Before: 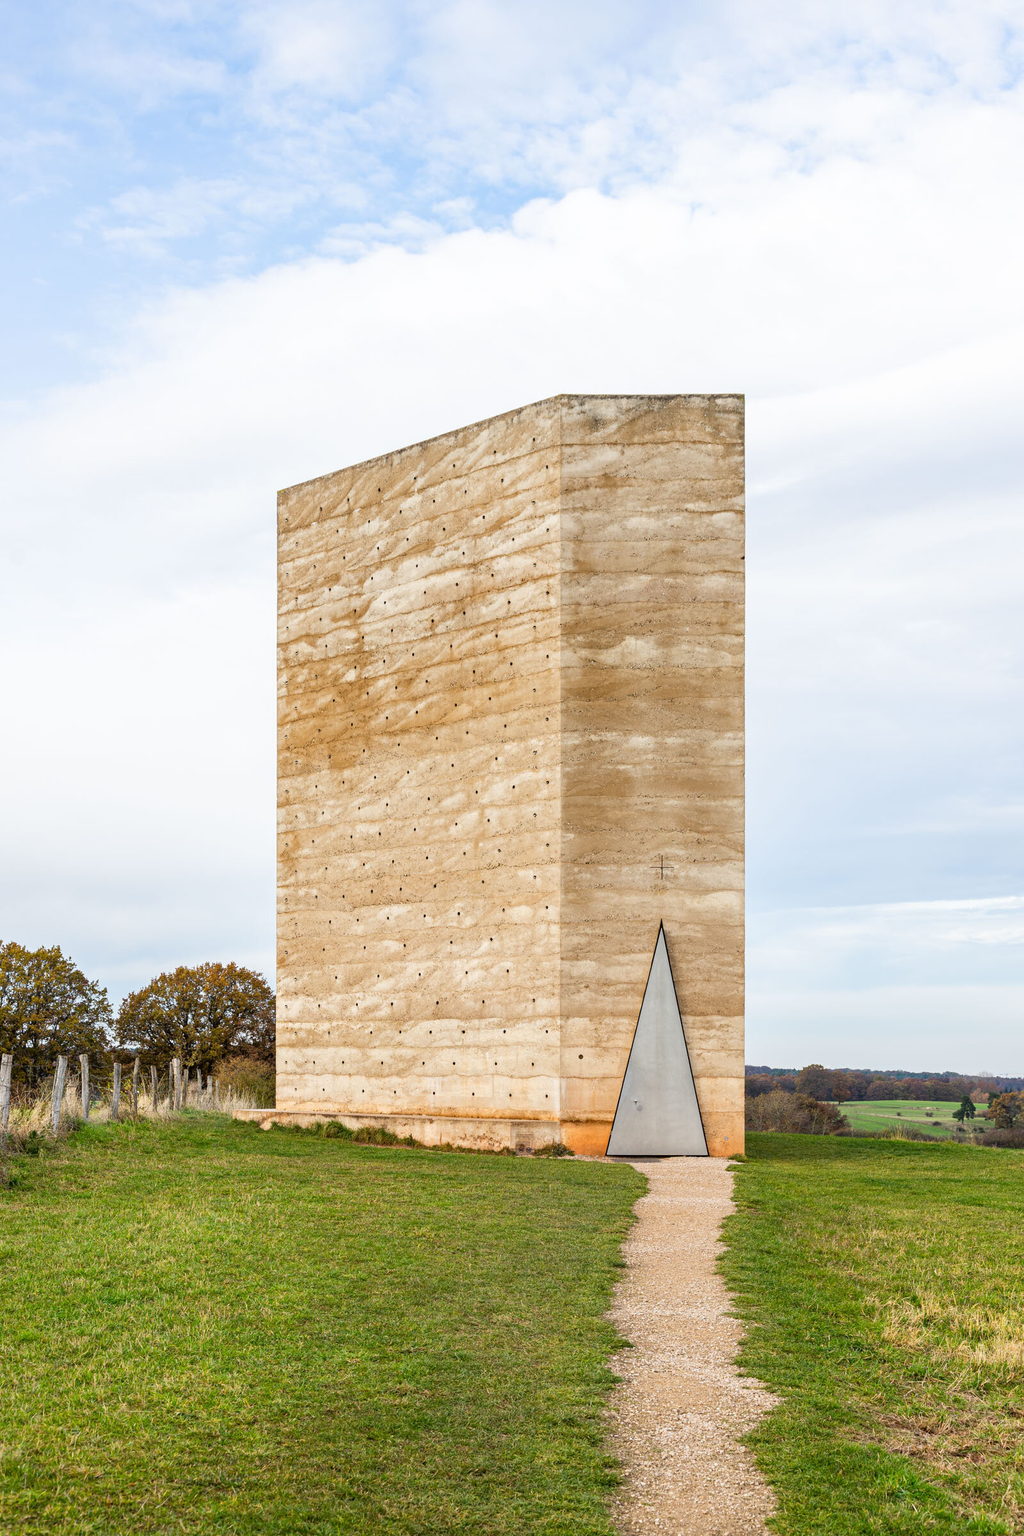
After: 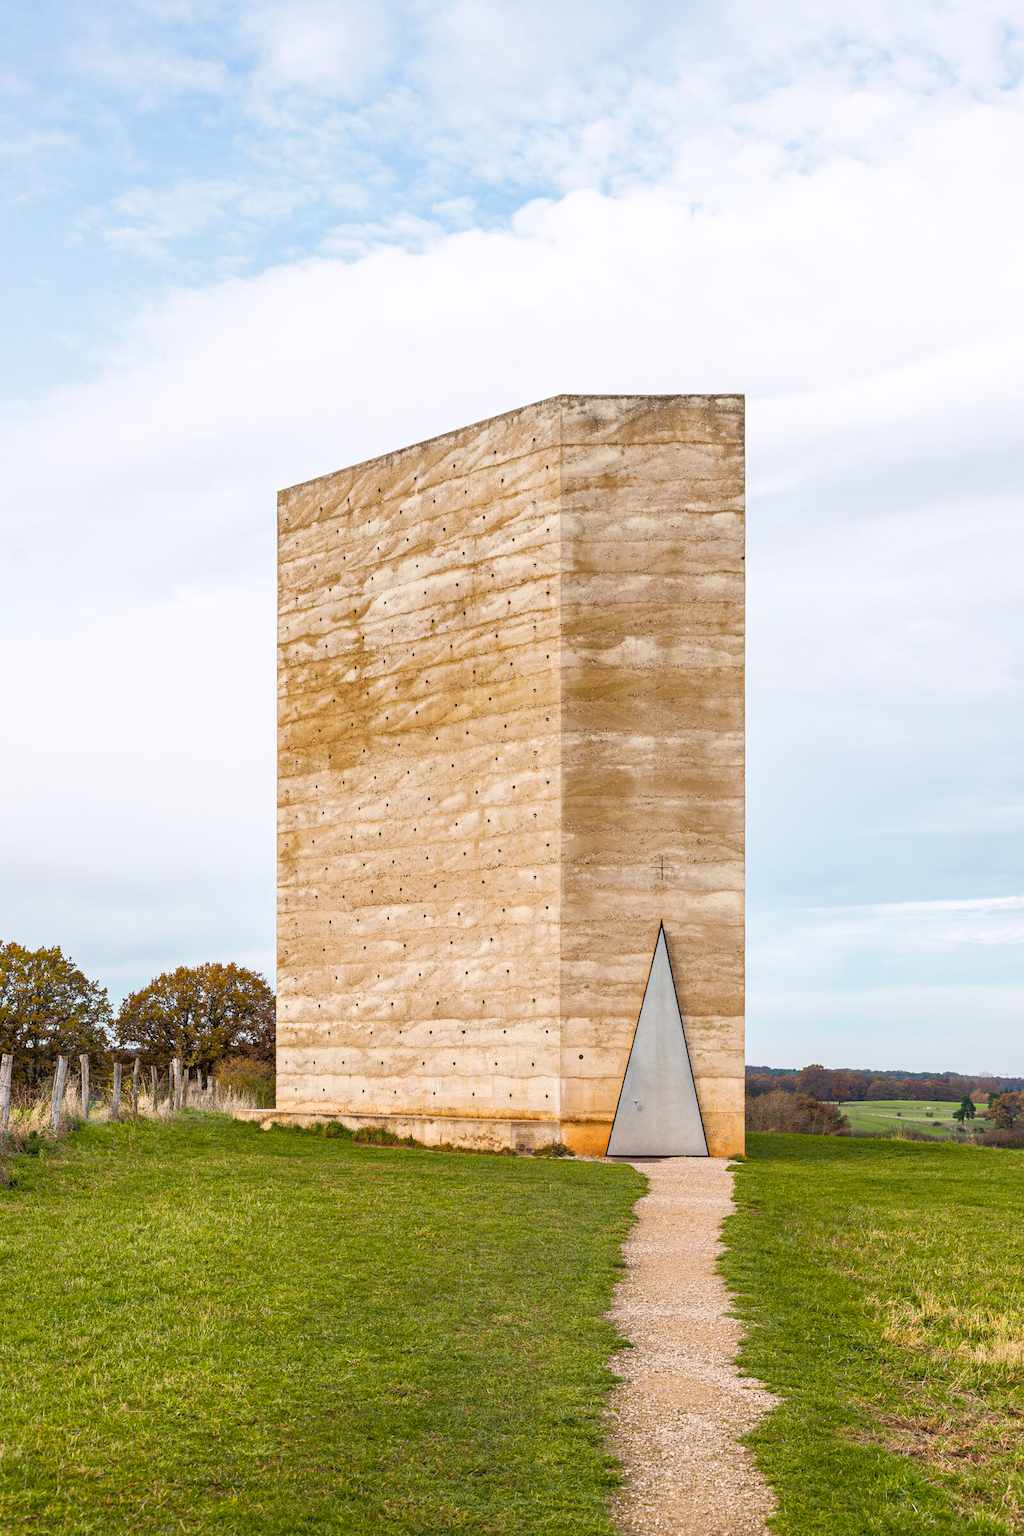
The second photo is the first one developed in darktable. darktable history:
tone curve: curves: ch0 [(0, 0) (0.15, 0.17) (0.452, 0.437) (0.611, 0.588) (0.751, 0.749) (1, 1)]; ch1 [(0, 0) (0.325, 0.327) (0.413, 0.442) (0.475, 0.467) (0.512, 0.522) (0.541, 0.55) (0.617, 0.612) (0.695, 0.697) (1, 1)]; ch2 [(0, 0) (0.386, 0.397) (0.452, 0.459) (0.505, 0.498) (0.536, 0.546) (0.574, 0.571) (0.633, 0.653) (1, 1)], color space Lab, independent channels, preserve colors none
